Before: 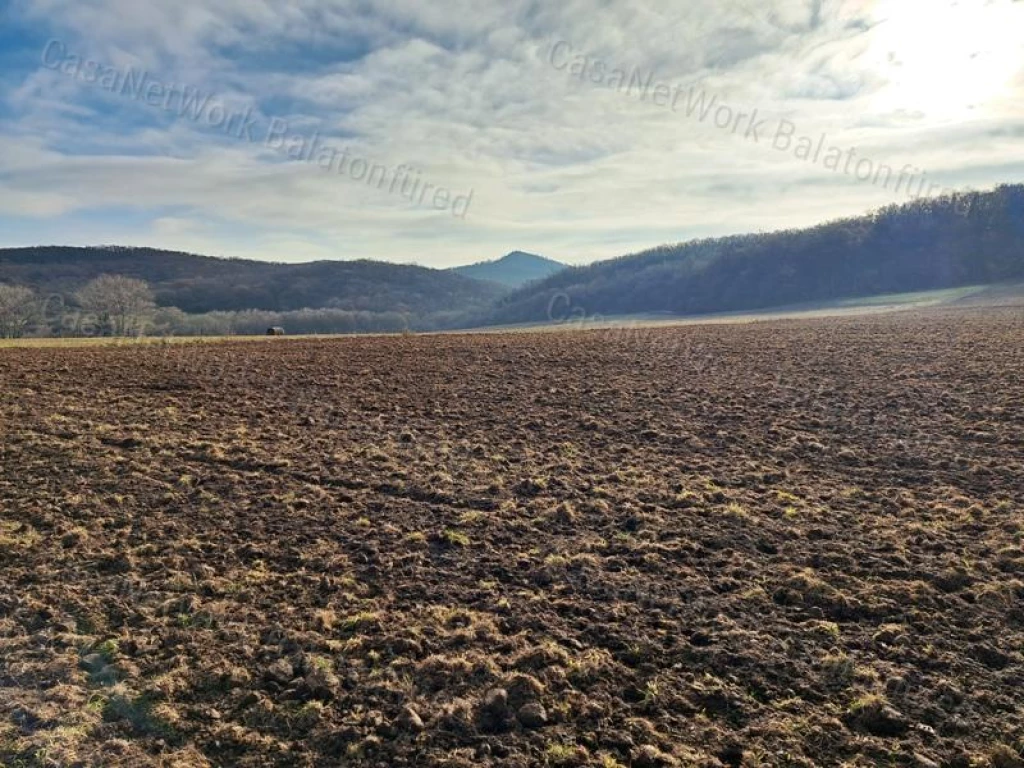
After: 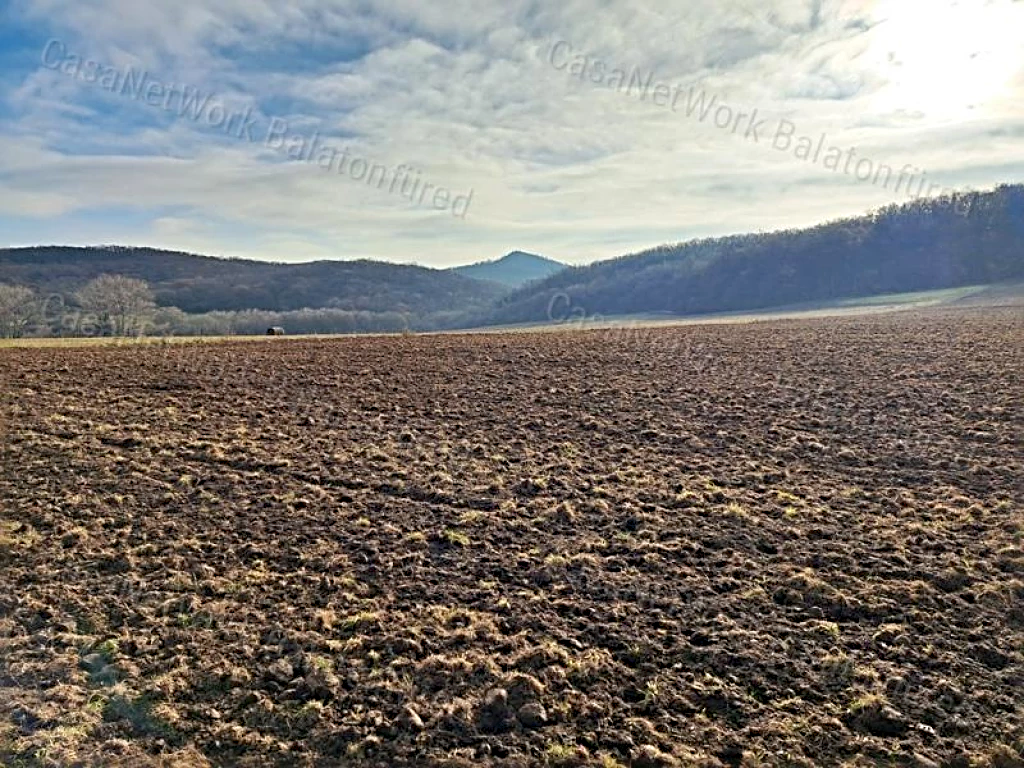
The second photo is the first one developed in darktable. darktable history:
sharpen: radius 4
levels: levels [0, 0.478, 1]
